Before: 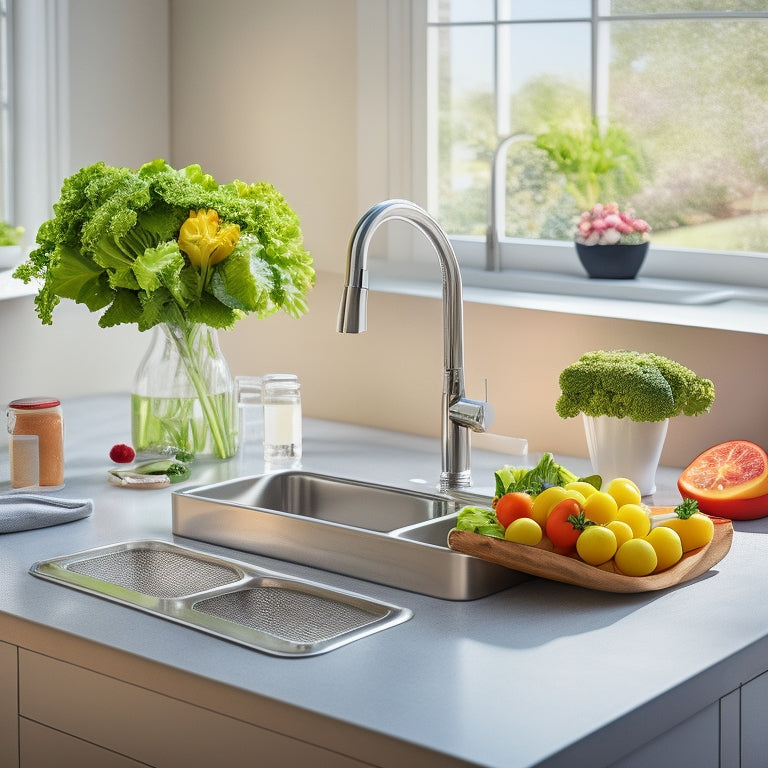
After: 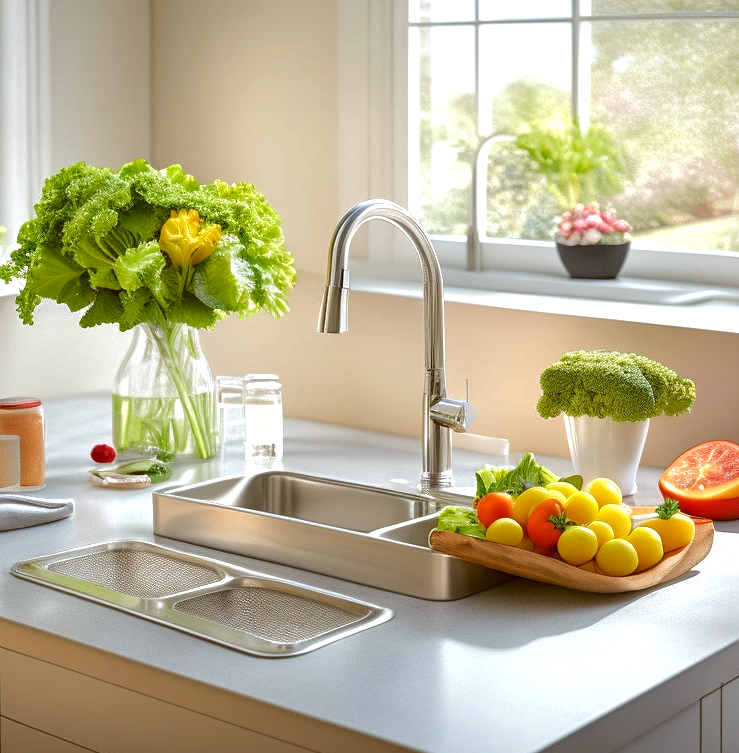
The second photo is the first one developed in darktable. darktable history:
exposure: exposure 0.375 EV, compensate highlight preservation false
color correction: highlights a* -0.607, highlights b* 0.181, shadows a* 4.68, shadows b* 20.69
crop and rotate: left 2.544%, right 1.202%, bottom 1.91%
tone equalizer: -8 EV -0.001 EV, -7 EV 0.002 EV, -6 EV -0.004 EV, -5 EV -0.01 EV, -4 EV -0.076 EV, -3 EV -0.203 EV, -2 EV -0.245 EV, -1 EV 0.113 EV, +0 EV 0.274 EV, edges refinement/feathering 500, mask exposure compensation -1.57 EV, preserve details no
base curve: curves: ch0 [(0, 0) (0.235, 0.266) (0.503, 0.496) (0.786, 0.72) (1, 1)], exposure shift 0.567
